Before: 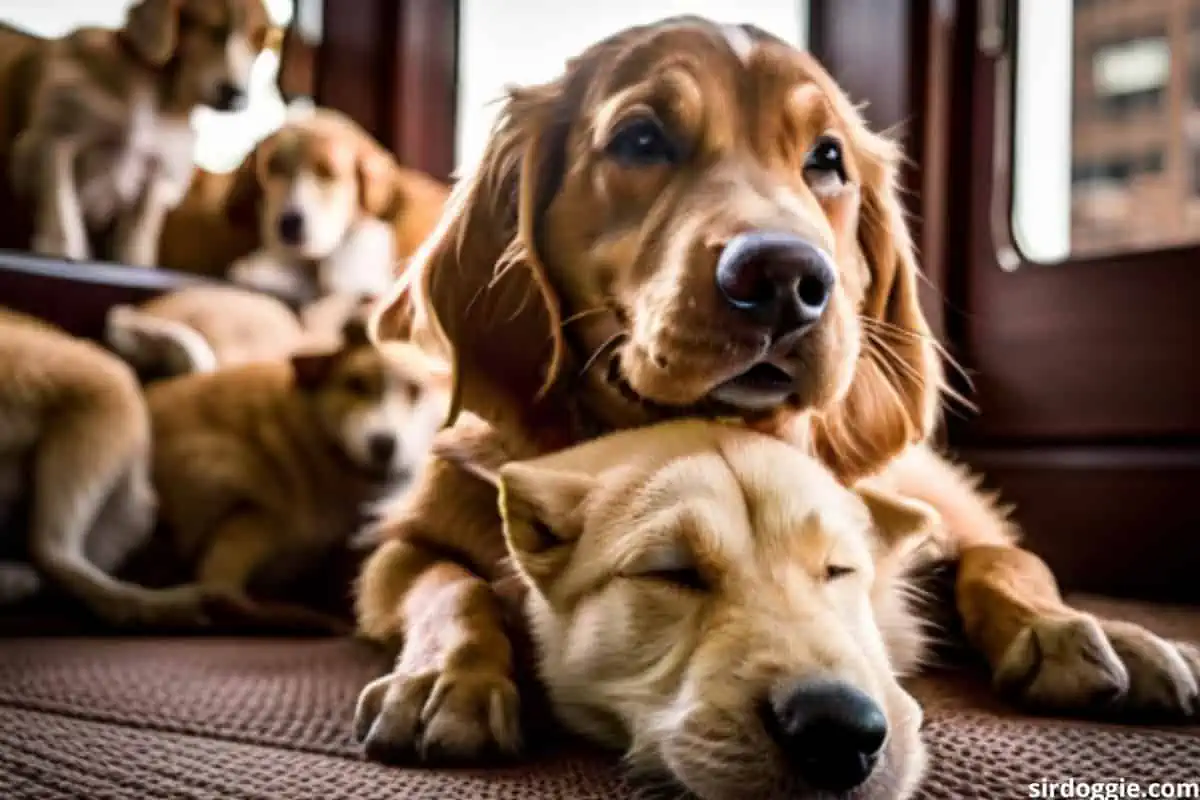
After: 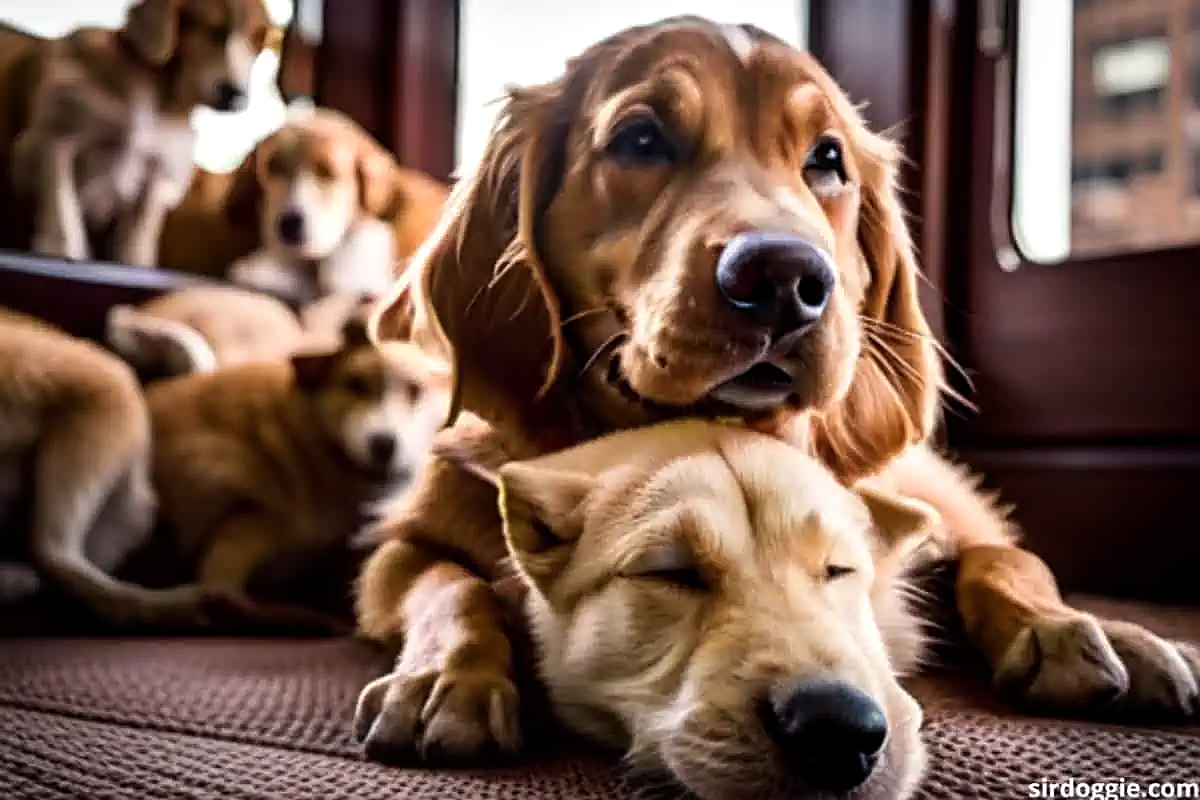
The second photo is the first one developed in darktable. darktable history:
color balance: gamma [0.9, 0.988, 0.975, 1.025], gain [1.05, 1, 1, 1]
sharpen: on, module defaults
